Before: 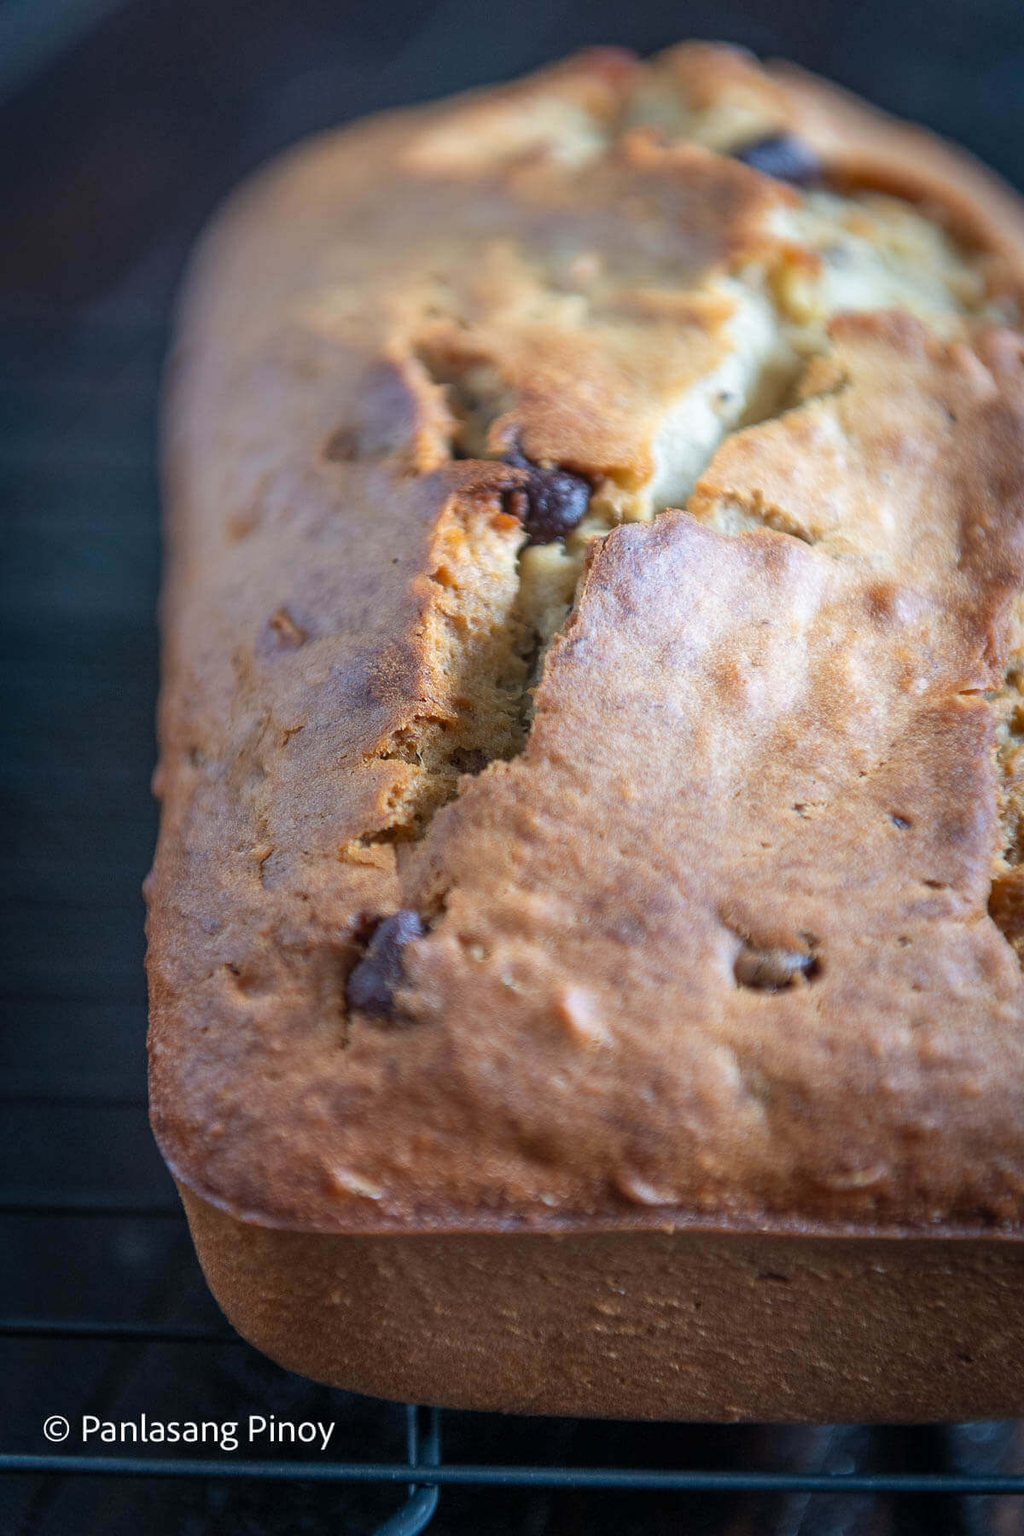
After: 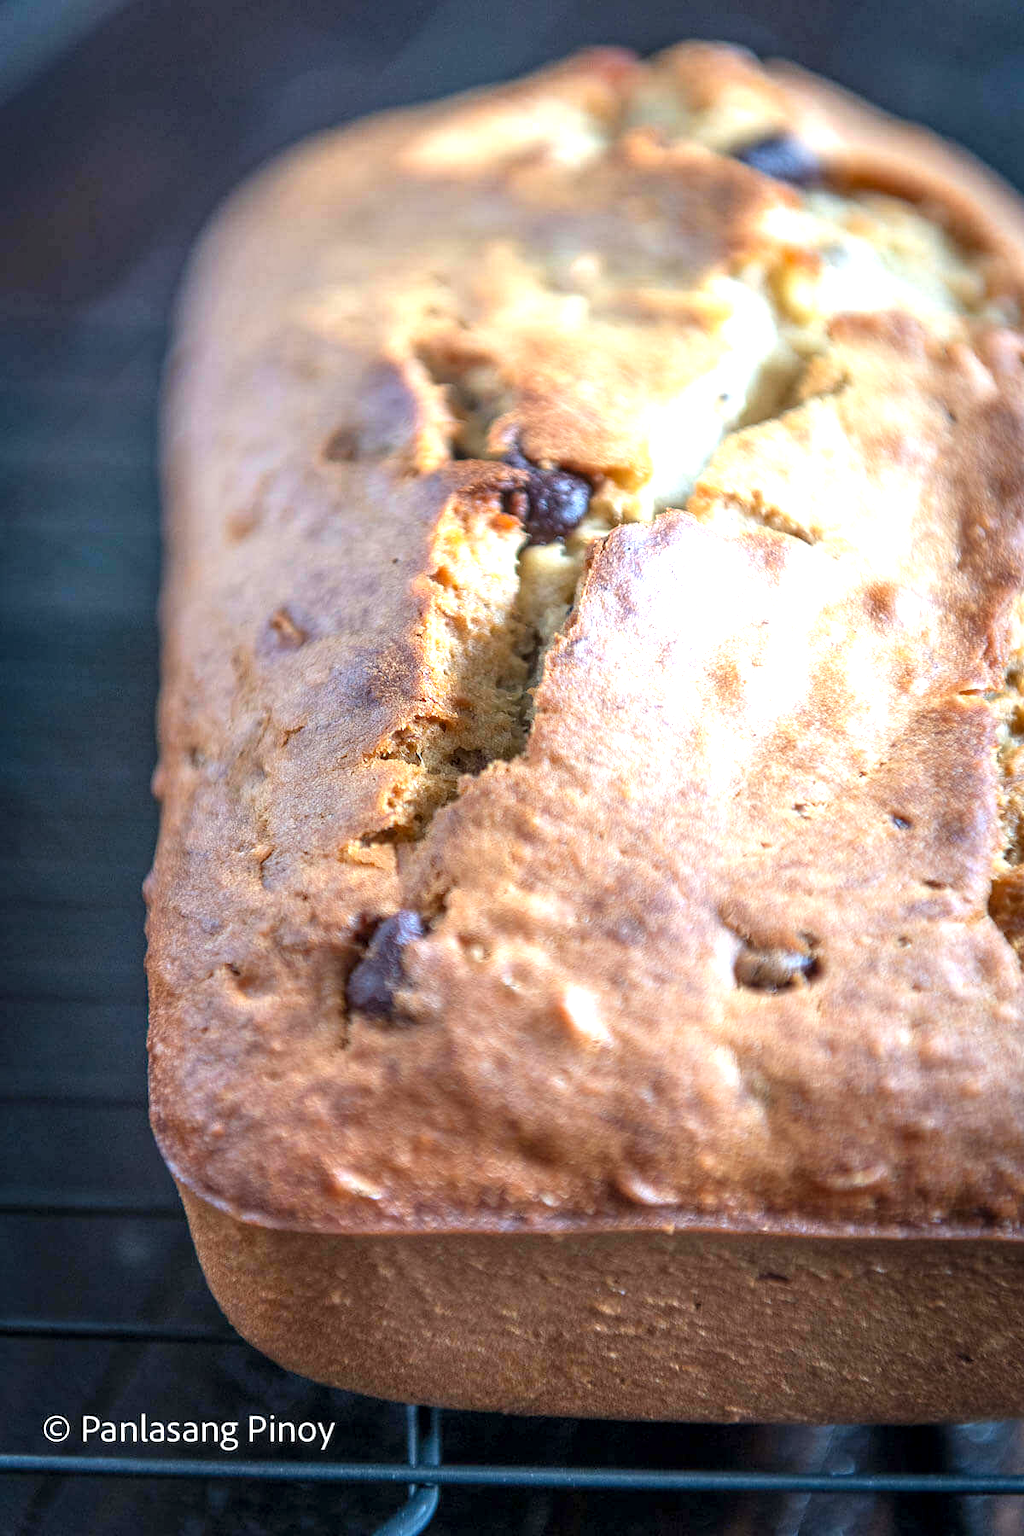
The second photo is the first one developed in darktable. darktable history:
local contrast: on, module defaults
exposure: exposure 0.943 EV, compensate highlight preservation false
